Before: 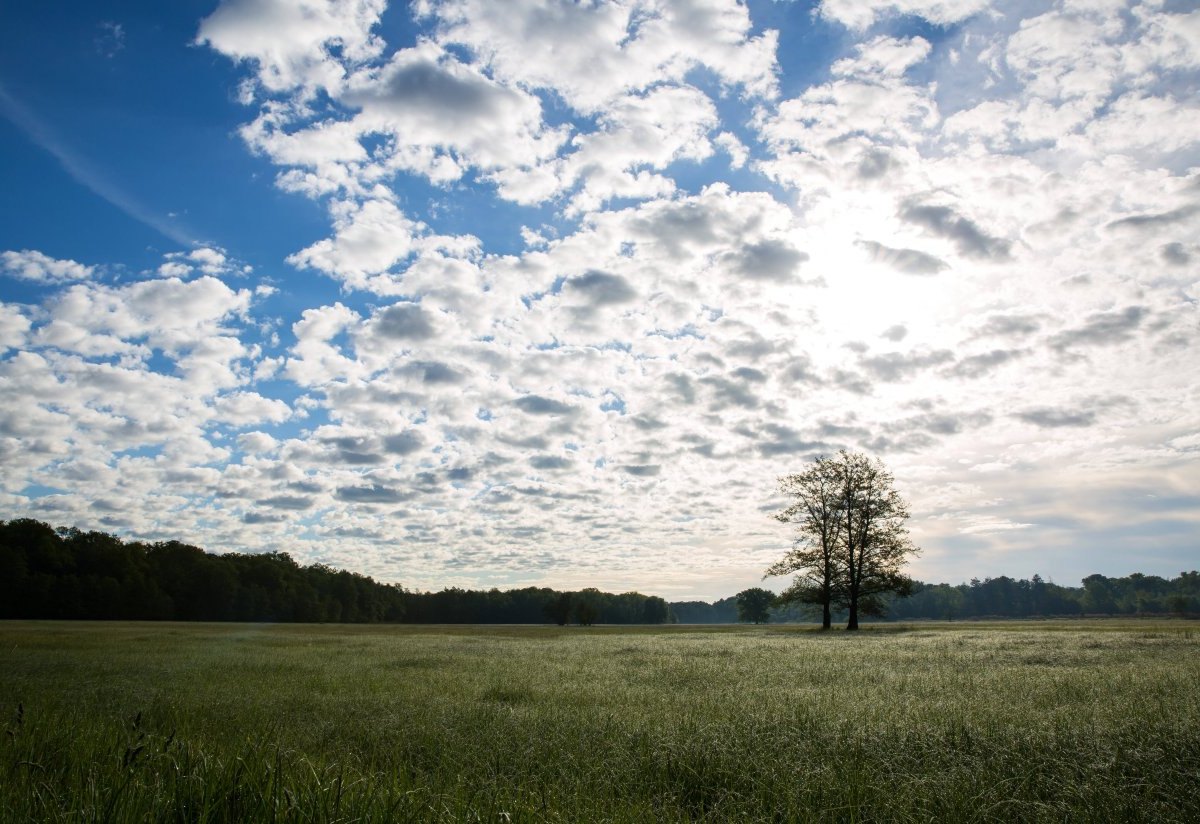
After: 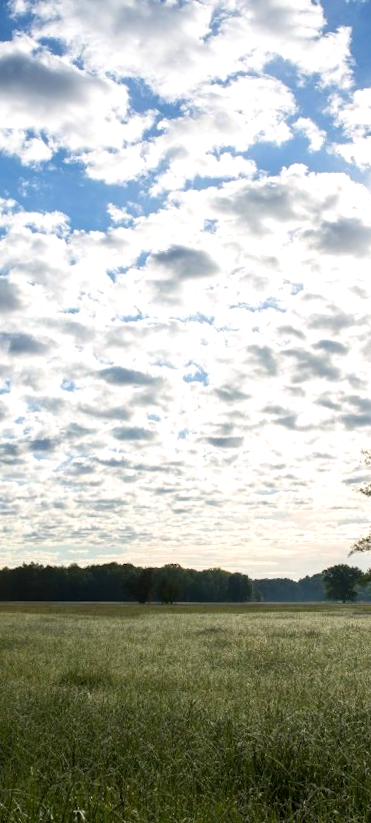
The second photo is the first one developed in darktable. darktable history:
exposure: black level correction 0.001, exposure 0.3 EV, compensate highlight preservation false
crop: left 33.36%, right 33.36%
rotate and perspective: rotation 0.215°, lens shift (vertical) -0.139, crop left 0.069, crop right 0.939, crop top 0.002, crop bottom 0.996
